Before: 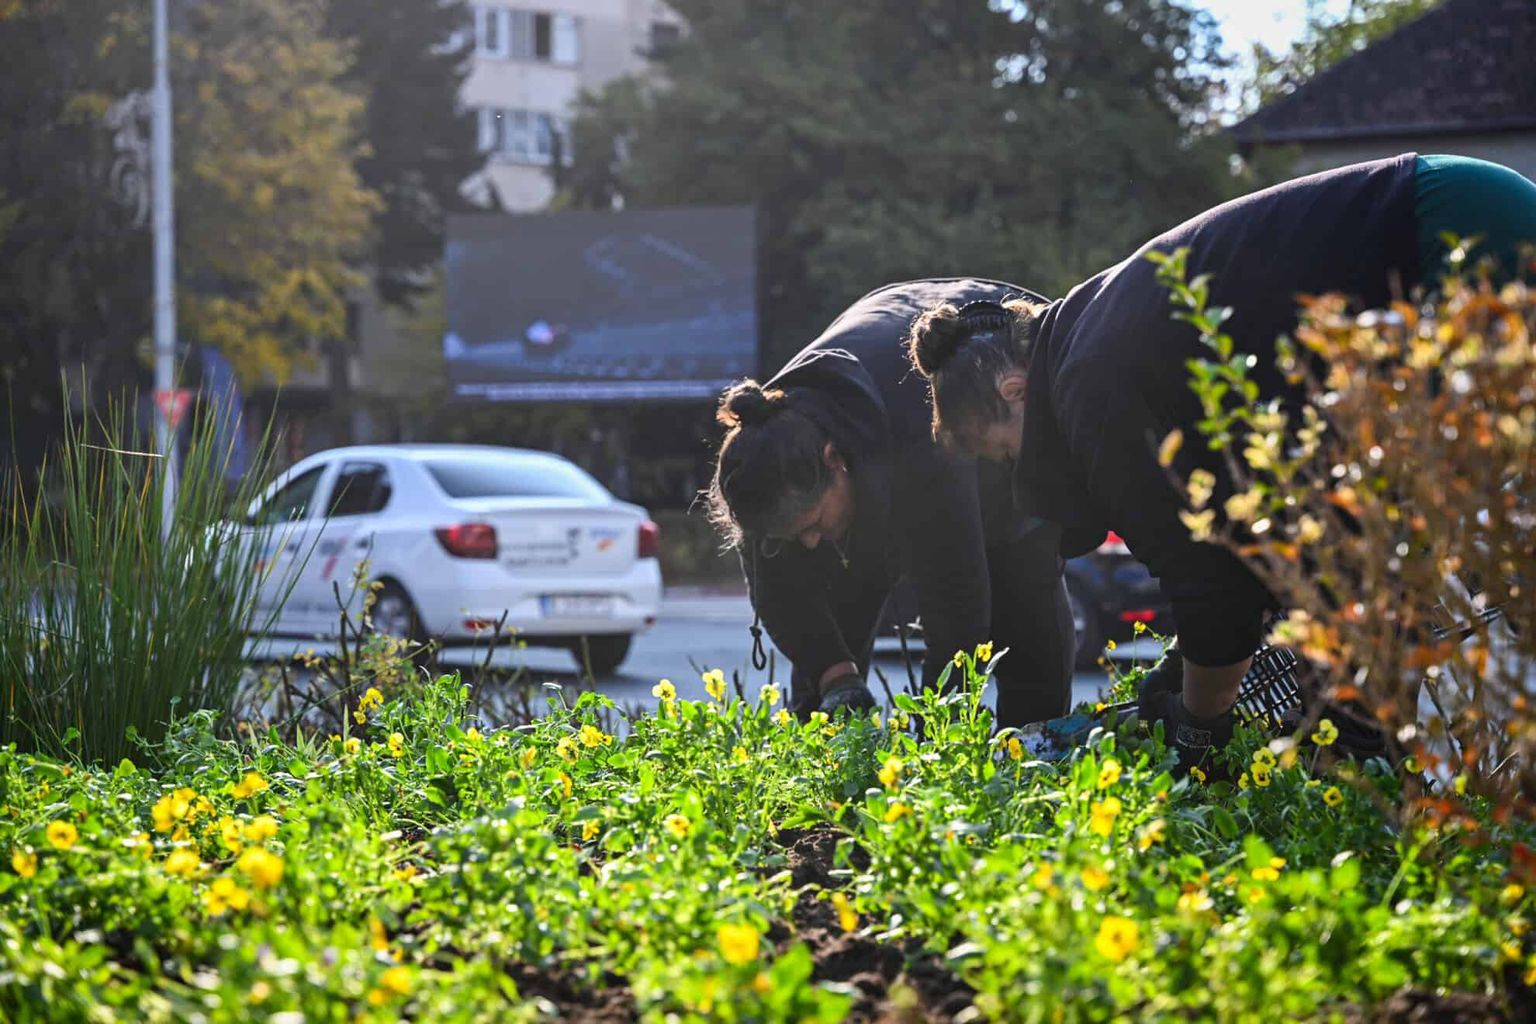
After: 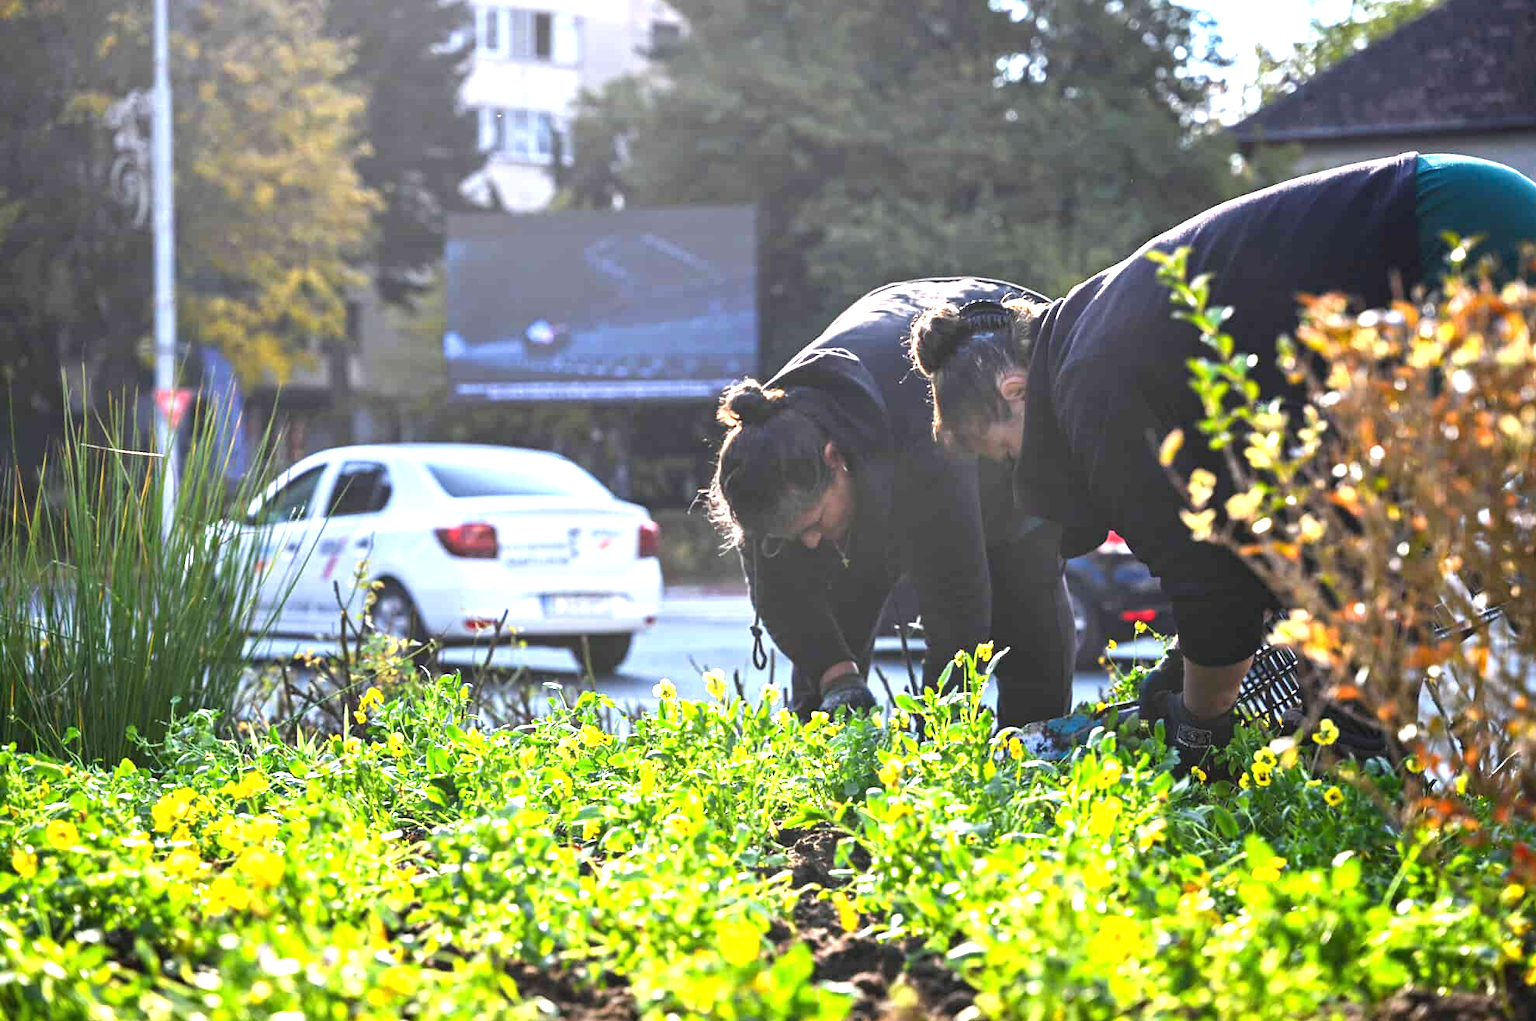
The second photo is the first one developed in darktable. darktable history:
crop: top 0.126%, bottom 0.129%
exposure: exposure 1.213 EV, compensate highlight preservation false
